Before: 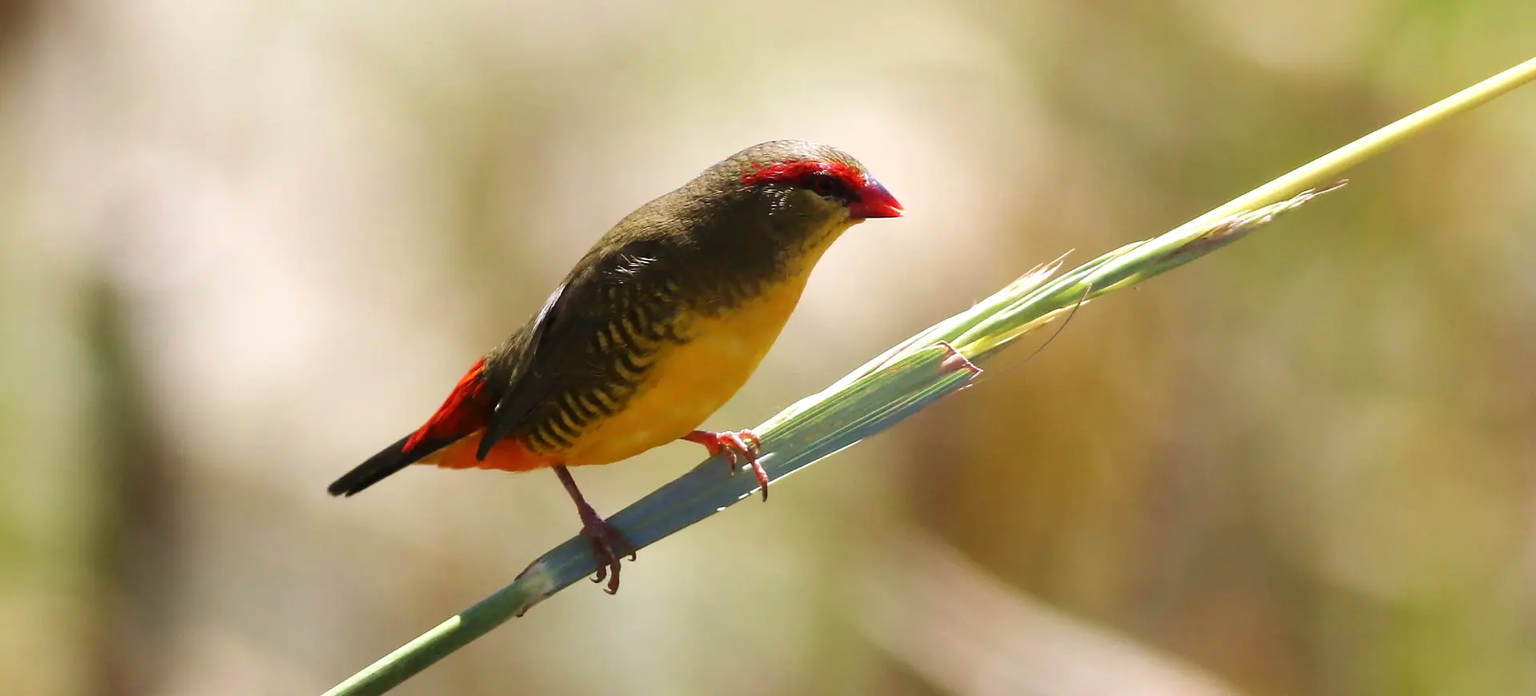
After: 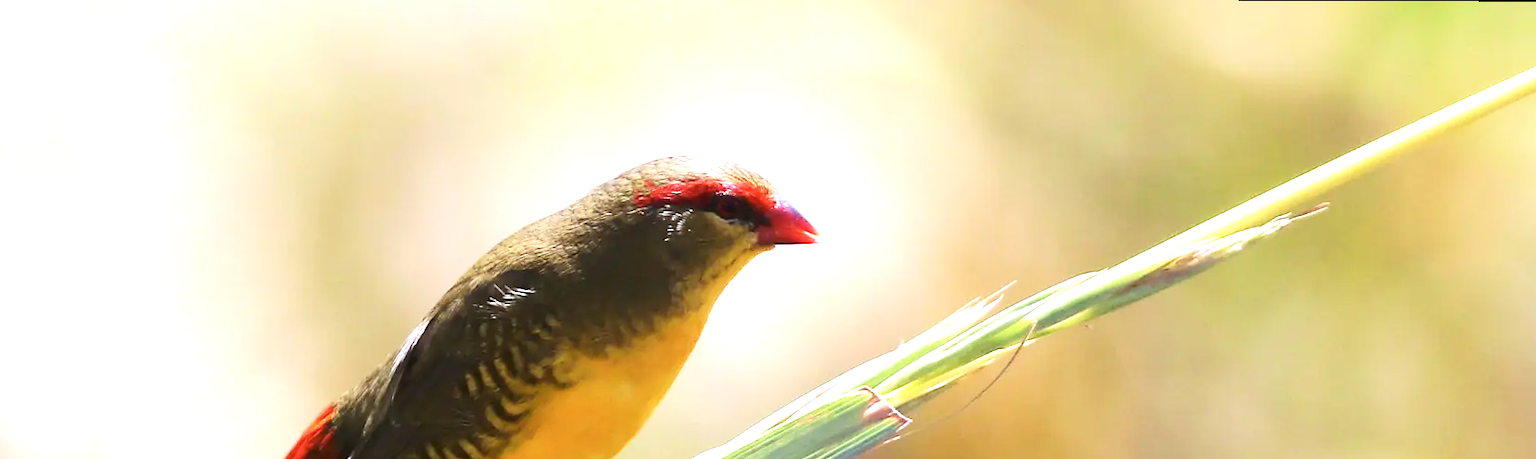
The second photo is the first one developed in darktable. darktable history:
crop and rotate: left 11.812%, bottom 42.776%
white balance: red 0.984, blue 1.059
color zones: curves: ch1 [(0, 0.469) (0.001, 0.469) (0.12, 0.446) (0.248, 0.469) (0.5, 0.5) (0.748, 0.5) (0.999, 0.469) (1, 0.469)]
exposure: exposure 0.74 EV, compensate highlight preservation false
tone curve: curves: ch0 [(0, 0.028) (0.138, 0.156) (0.468, 0.516) (0.754, 0.823) (1, 1)], color space Lab, linked channels, preserve colors none
rotate and perspective: rotation 0.226°, lens shift (vertical) -0.042, crop left 0.023, crop right 0.982, crop top 0.006, crop bottom 0.994
